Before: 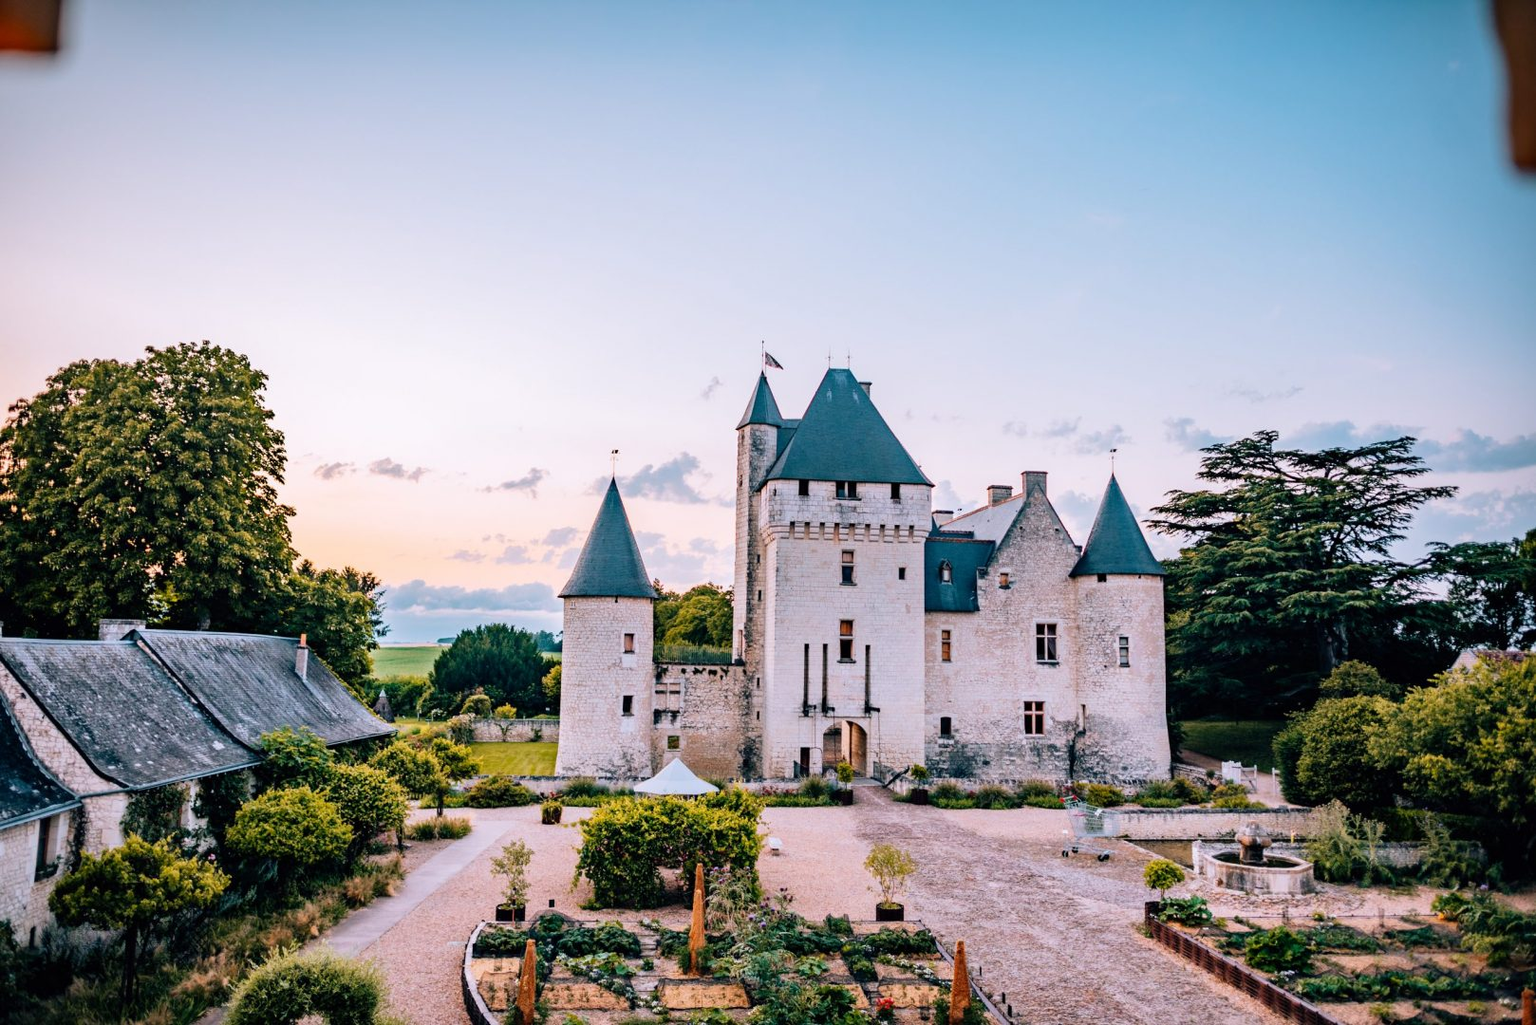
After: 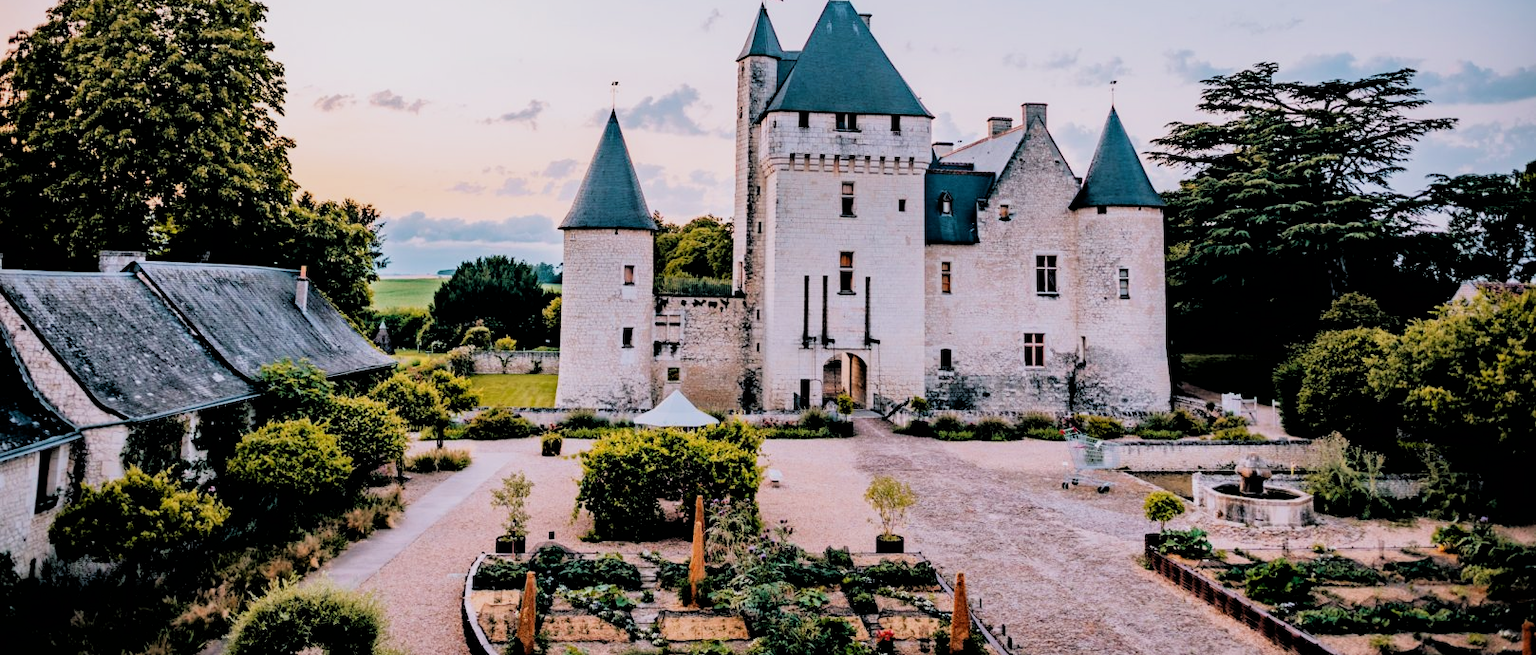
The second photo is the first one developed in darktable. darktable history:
crop and rotate: top 36.008%
filmic rgb: black relative exposure -3.29 EV, white relative exposure 3.45 EV, hardness 2.36, contrast 1.104
